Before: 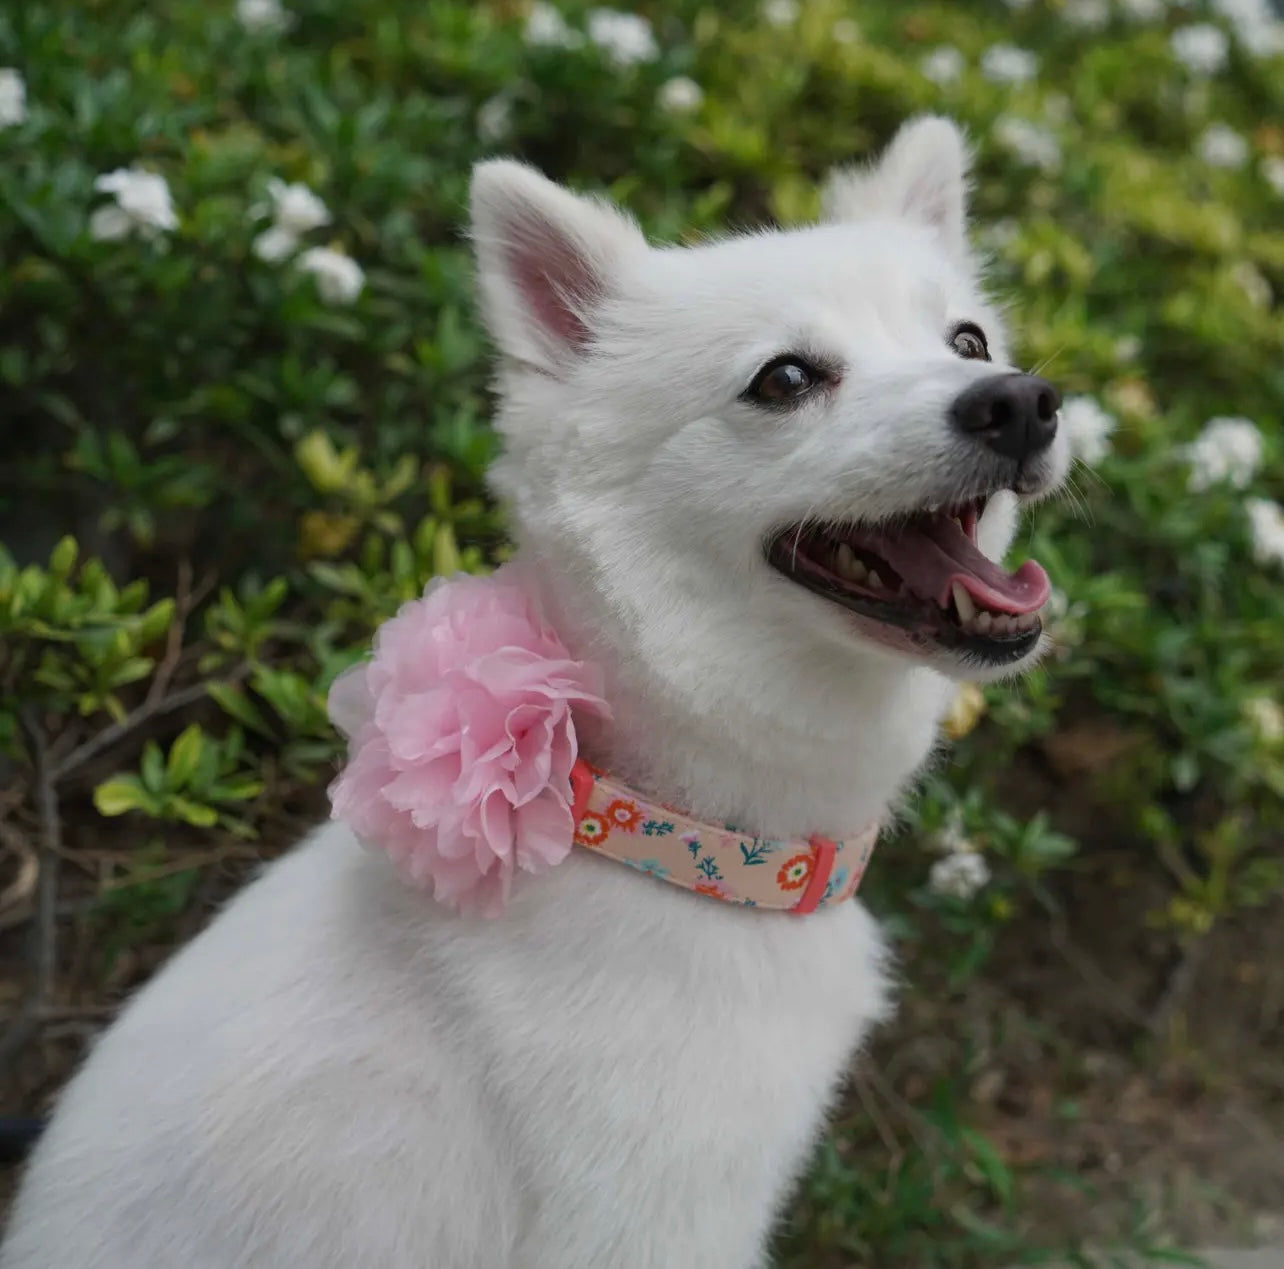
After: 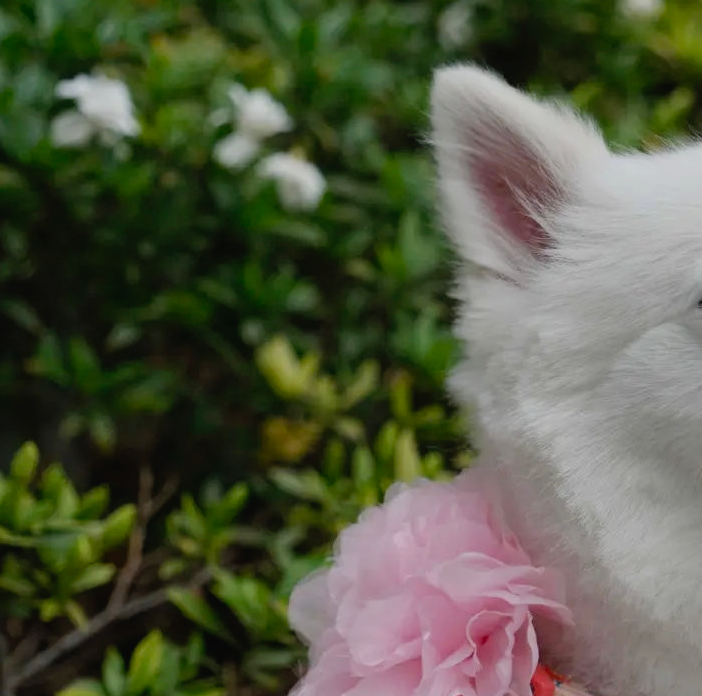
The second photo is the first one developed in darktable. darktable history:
crop and rotate: left 3.047%, top 7.509%, right 42.236%, bottom 37.598%
tone curve: curves: ch0 [(0, 0) (0.003, 0.018) (0.011, 0.019) (0.025, 0.02) (0.044, 0.024) (0.069, 0.034) (0.1, 0.049) (0.136, 0.082) (0.177, 0.136) (0.224, 0.196) (0.277, 0.263) (0.335, 0.329) (0.399, 0.401) (0.468, 0.473) (0.543, 0.546) (0.623, 0.625) (0.709, 0.698) (0.801, 0.779) (0.898, 0.867) (1, 1)], preserve colors none
